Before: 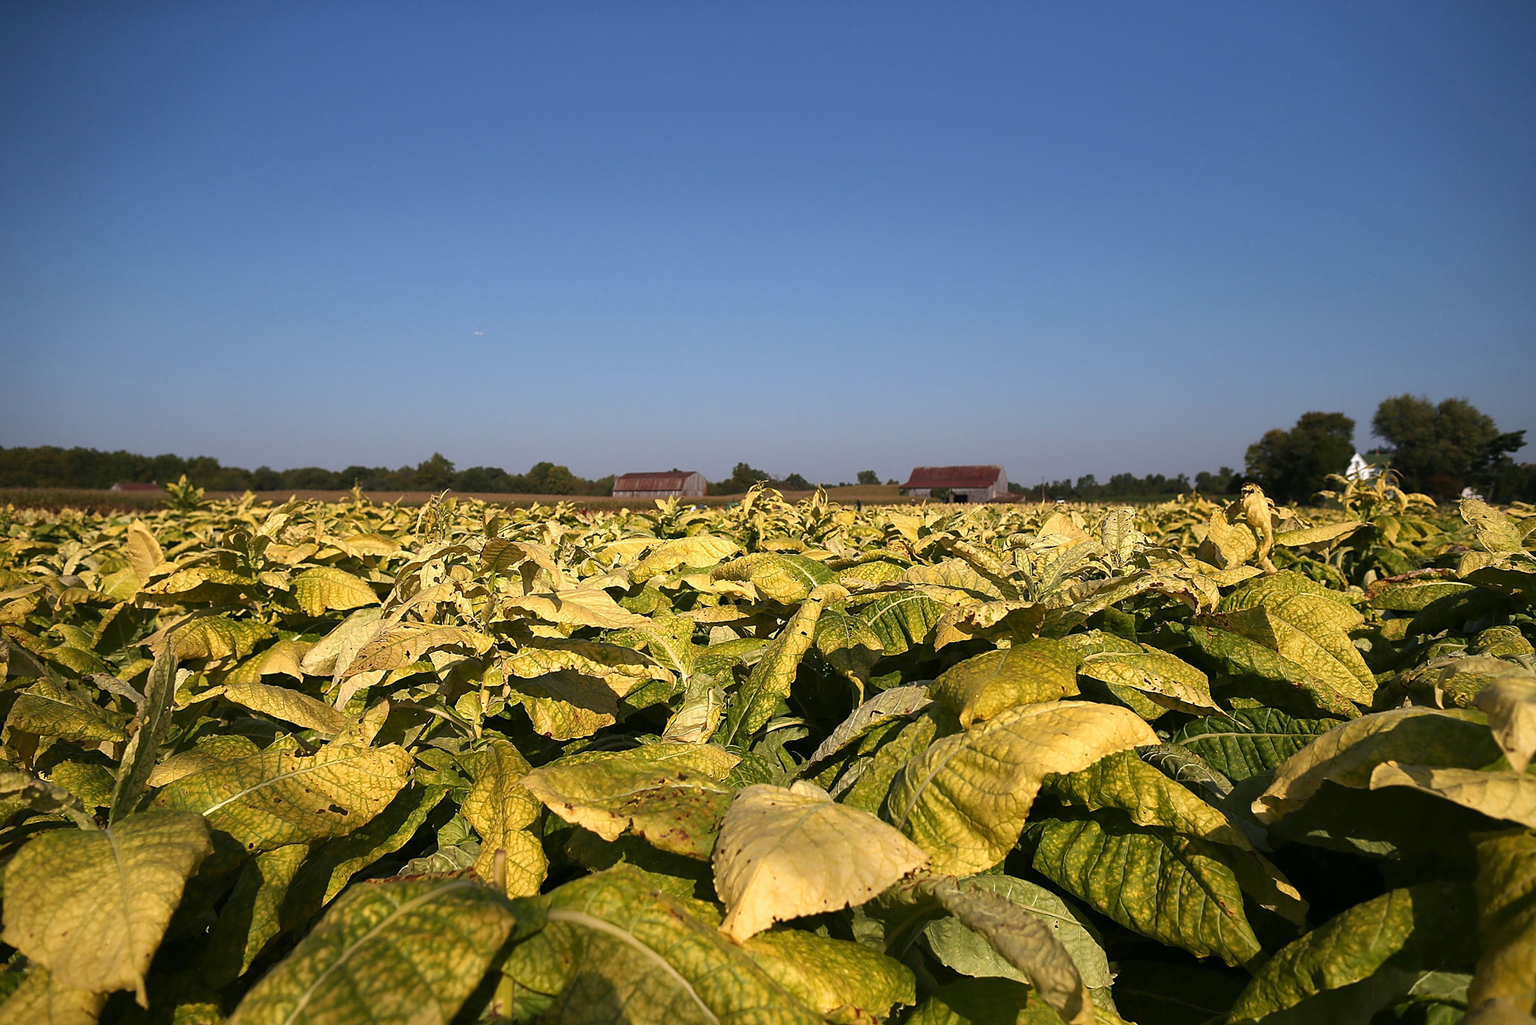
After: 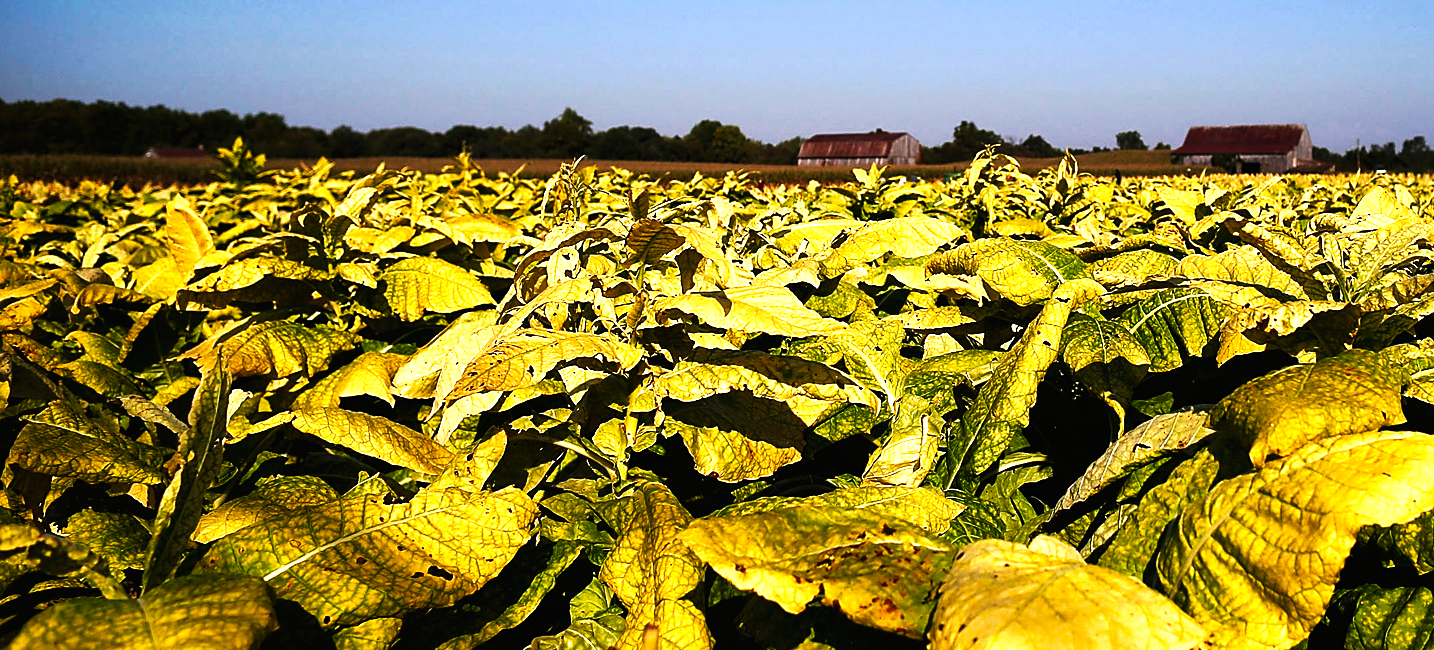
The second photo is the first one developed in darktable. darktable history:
crop: top 36.091%, right 28.287%, bottom 15.165%
exposure: exposure 0.261 EV, compensate highlight preservation false
tone curve: curves: ch0 [(0, 0) (0.003, 0.007) (0.011, 0.009) (0.025, 0.01) (0.044, 0.012) (0.069, 0.013) (0.1, 0.014) (0.136, 0.021) (0.177, 0.038) (0.224, 0.06) (0.277, 0.099) (0.335, 0.16) (0.399, 0.227) (0.468, 0.329) (0.543, 0.45) (0.623, 0.594) (0.709, 0.756) (0.801, 0.868) (0.898, 0.971) (1, 1)], preserve colors none
base curve: curves: ch0 [(0, 0) (0.74, 0.67) (1, 1)], preserve colors none
sharpen: amount 0.205
tone equalizer: -8 EV -0.438 EV, -7 EV -0.39 EV, -6 EV -0.373 EV, -5 EV -0.209 EV, -3 EV 0.23 EV, -2 EV 0.34 EV, -1 EV 0.397 EV, +0 EV 0.405 EV
color balance rgb: global offset › hue 172.33°, perceptual saturation grading › global saturation -0.038%, global vibrance 7.455%
